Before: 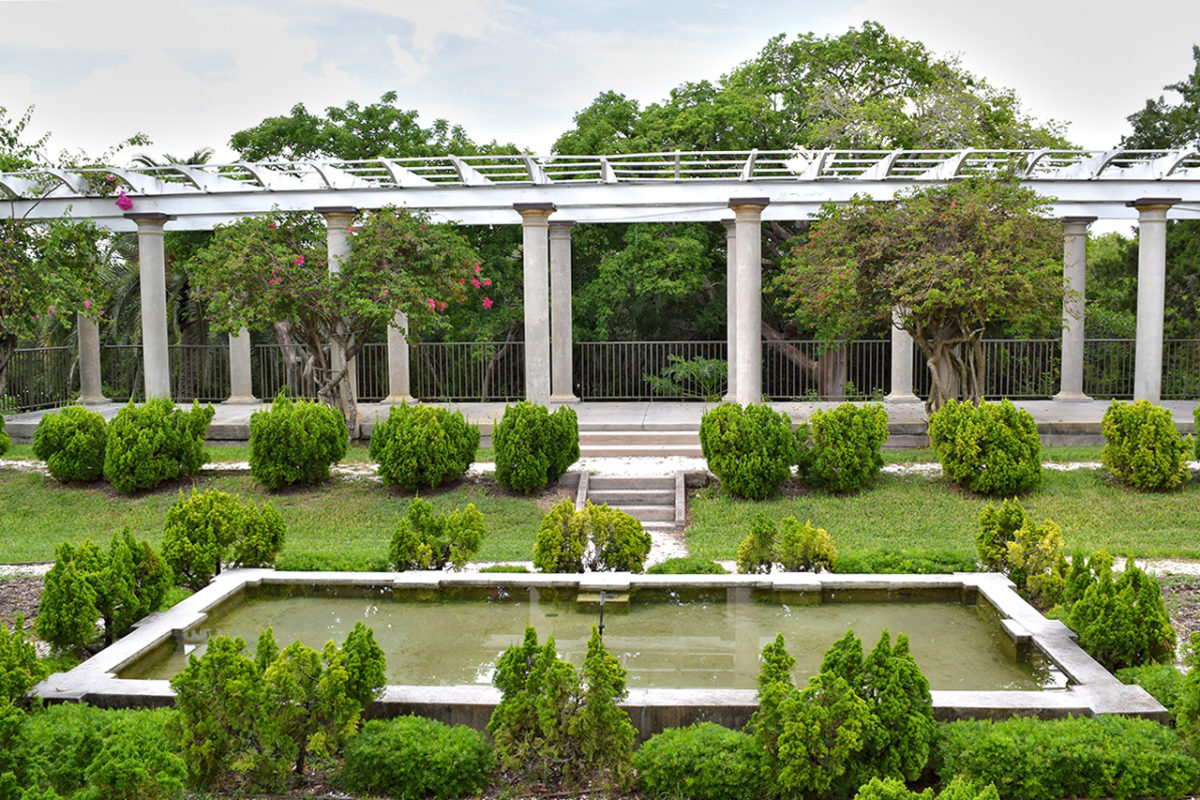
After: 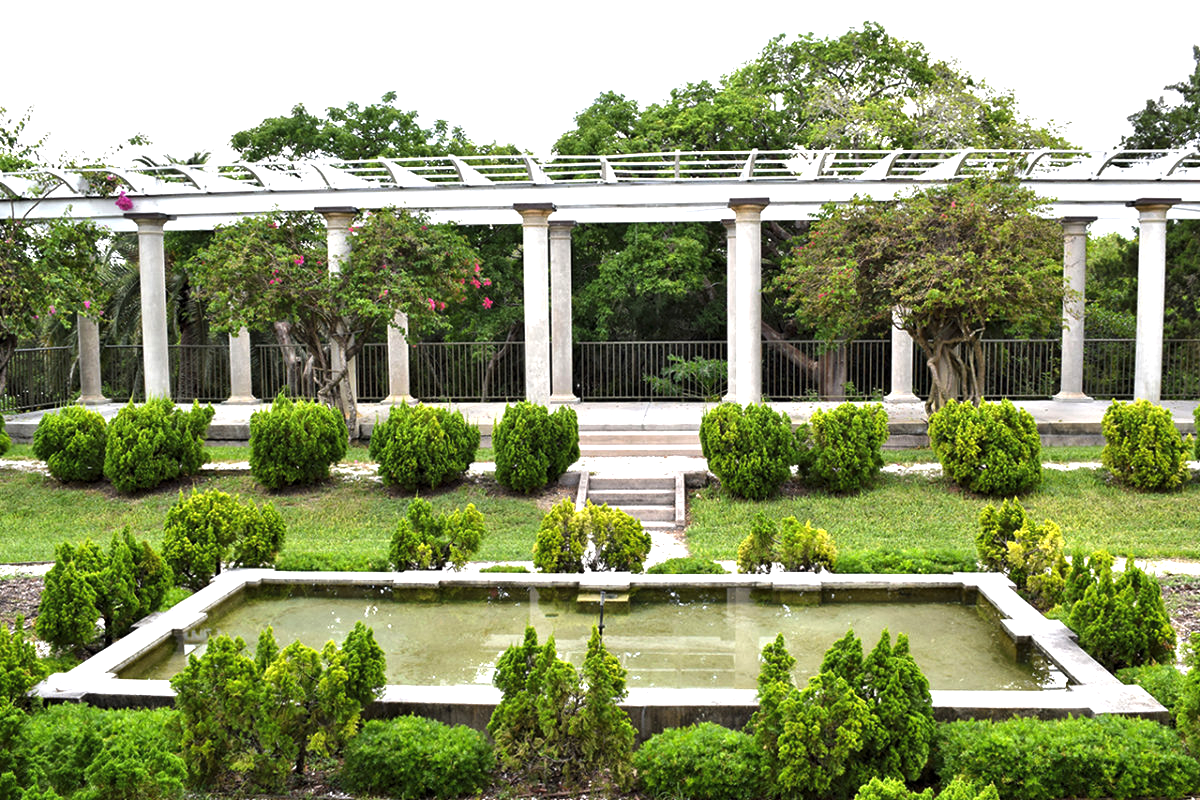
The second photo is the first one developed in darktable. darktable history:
levels: levels [0.029, 0.545, 0.971]
exposure: exposure 0.661 EV, compensate highlight preservation false
